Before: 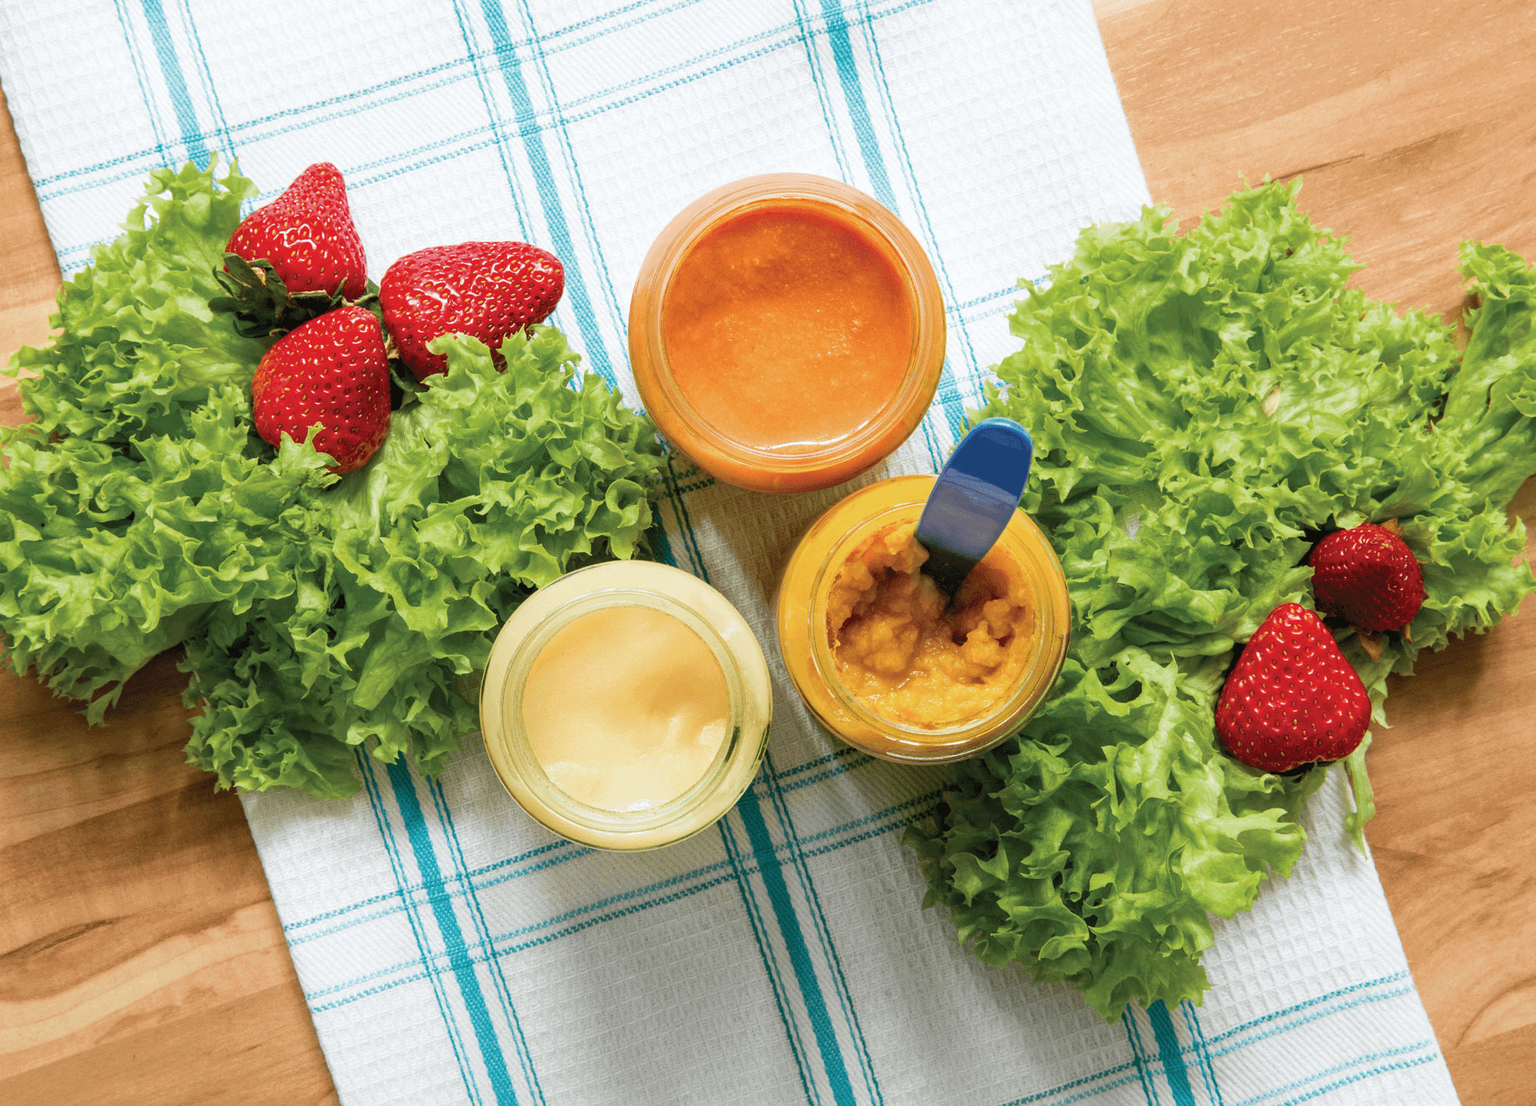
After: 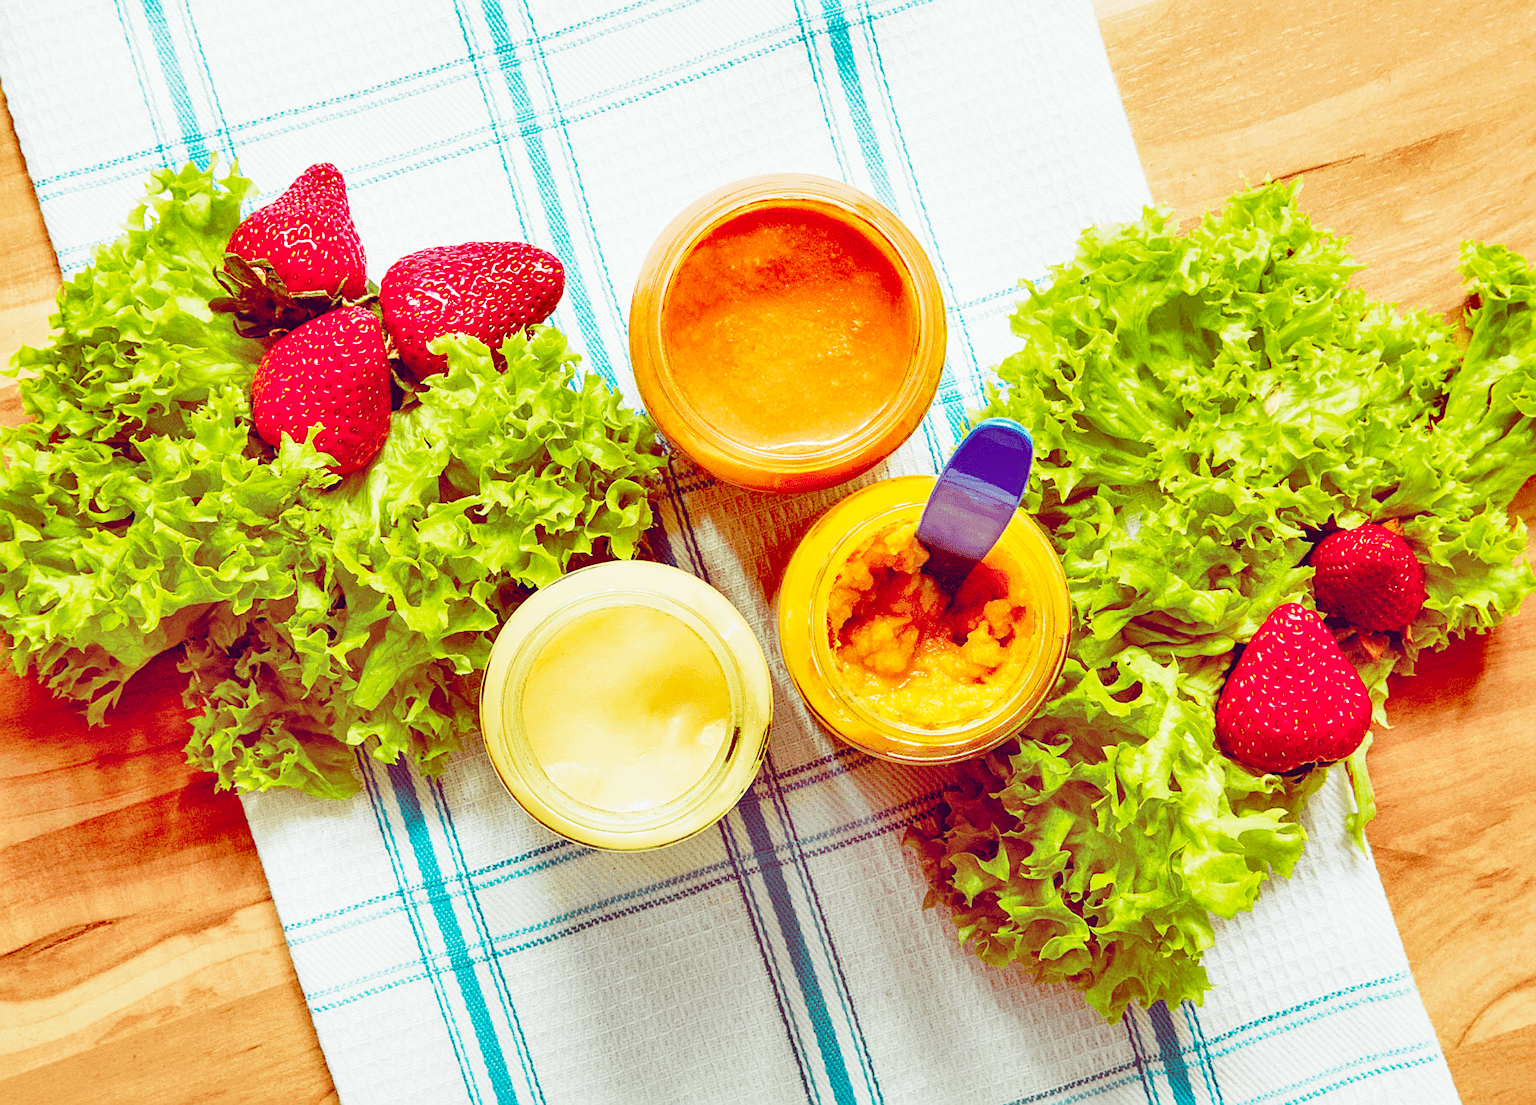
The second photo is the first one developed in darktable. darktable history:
shadows and highlights: low approximation 0.01, soften with gaussian
color calibration: output R [0.972, 0.068, -0.094, 0], output G [-0.178, 1.216, -0.086, 0], output B [0.095, -0.136, 0.98, 0], gray › normalize channels true, illuminant same as pipeline (D50), adaptation XYZ, x 0.345, y 0.358, temperature 5015.89 K, gamut compression 0.021
sharpen: on, module defaults
color balance rgb: shadows lift › luminance -18.84%, shadows lift › chroma 35.231%, global offset › luminance 0.39%, global offset › chroma 0.207%, global offset › hue 255.08°, perceptual saturation grading › global saturation 10.709%, contrast -20.521%
base curve: curves: ch0 [(0, 0) (0.028, 0.03) (0.121, 0.232) (0.46, 0.748) (0.859, 0.968) (1, 1)], preserve colors none
exposure: black level correction 0, exposure 0.499 EV, compensate highlight preservation false
